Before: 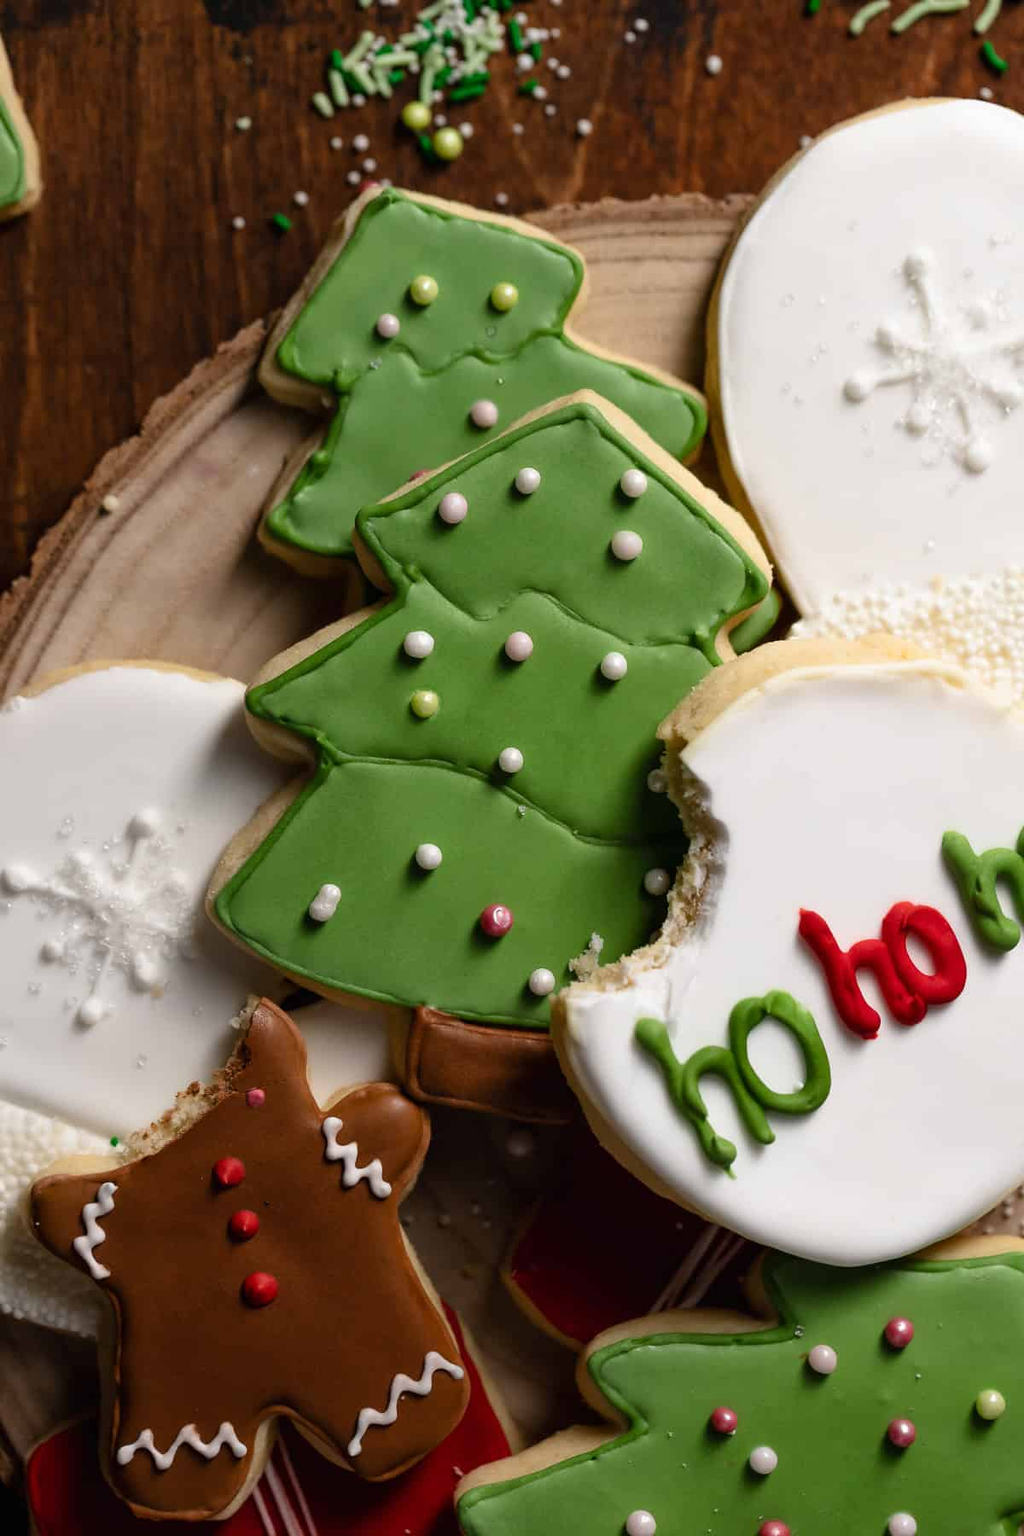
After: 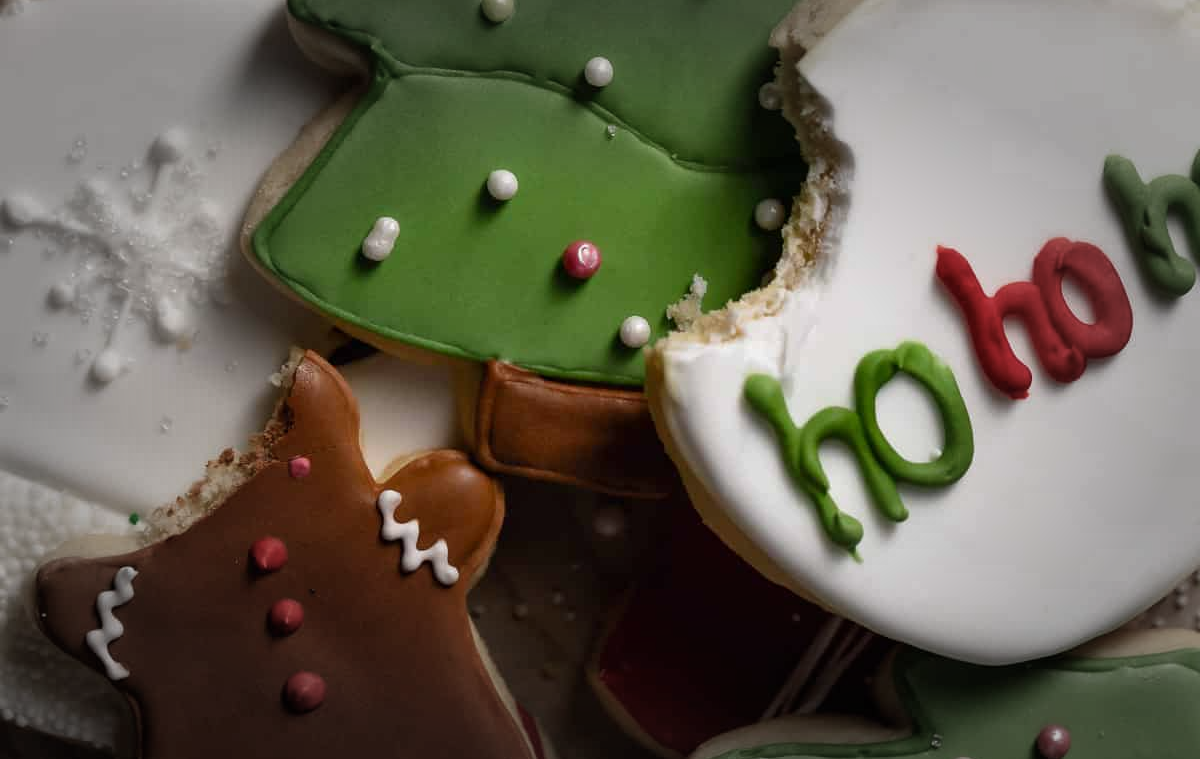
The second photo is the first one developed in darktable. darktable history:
crop: top 45.551%, bottom 12.262%
vignetting: fall-off start 48.41%, automatic ratio true, width/height ratio 1.29, unbound false
tone curve: curves: ch0 [(0, 0) (0.915, 0.89) (1, 1)]
